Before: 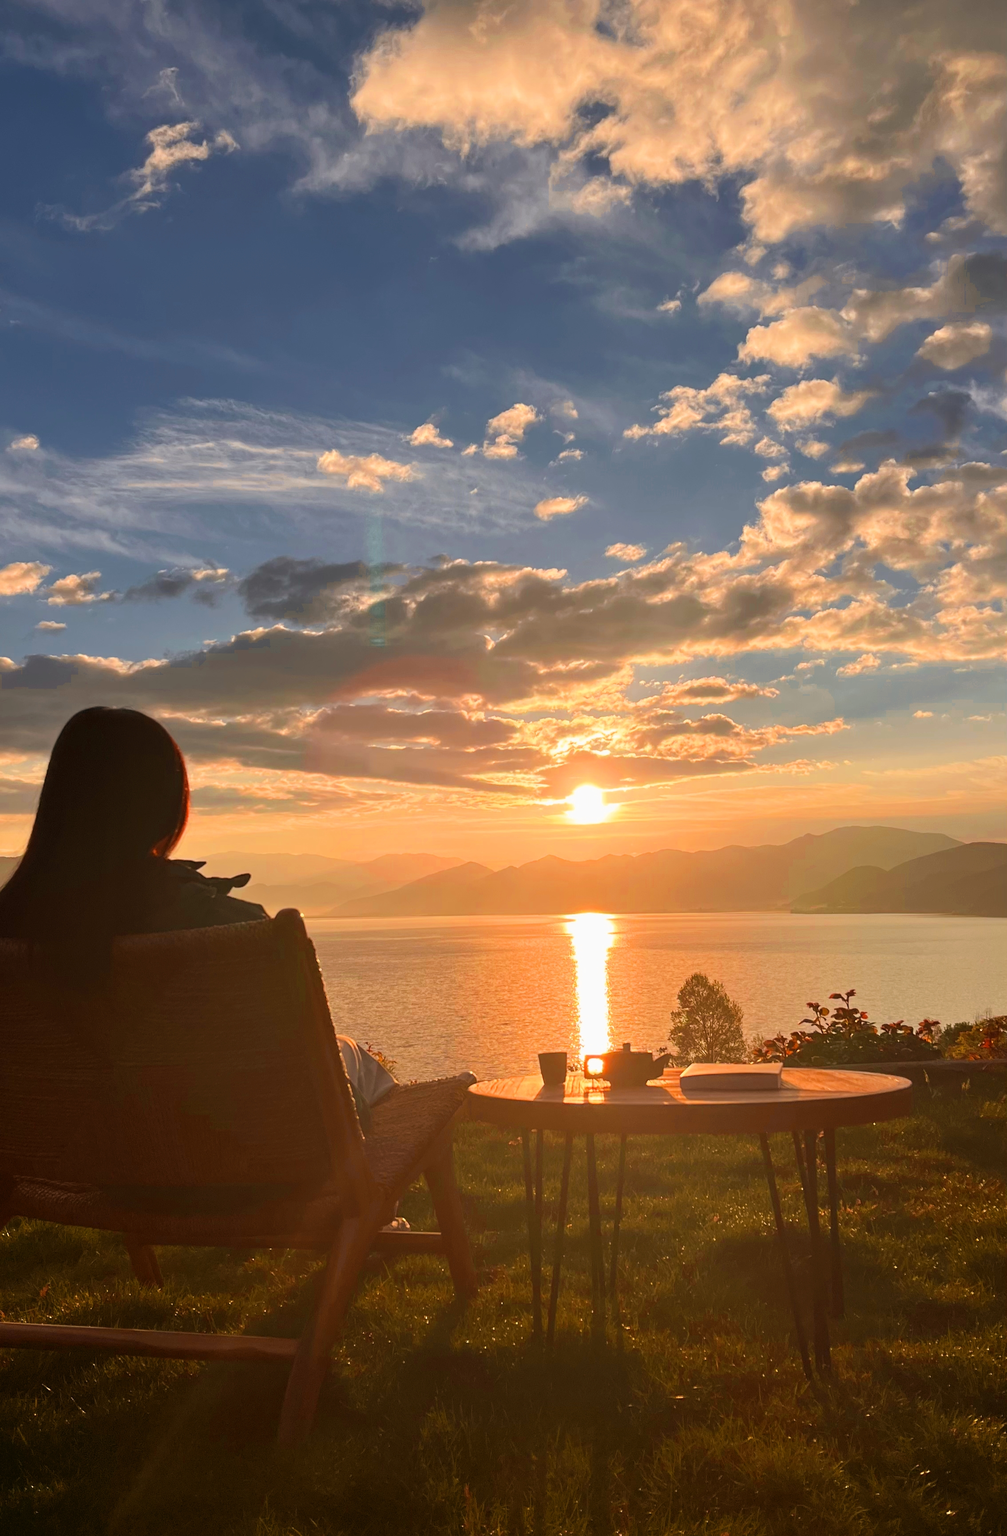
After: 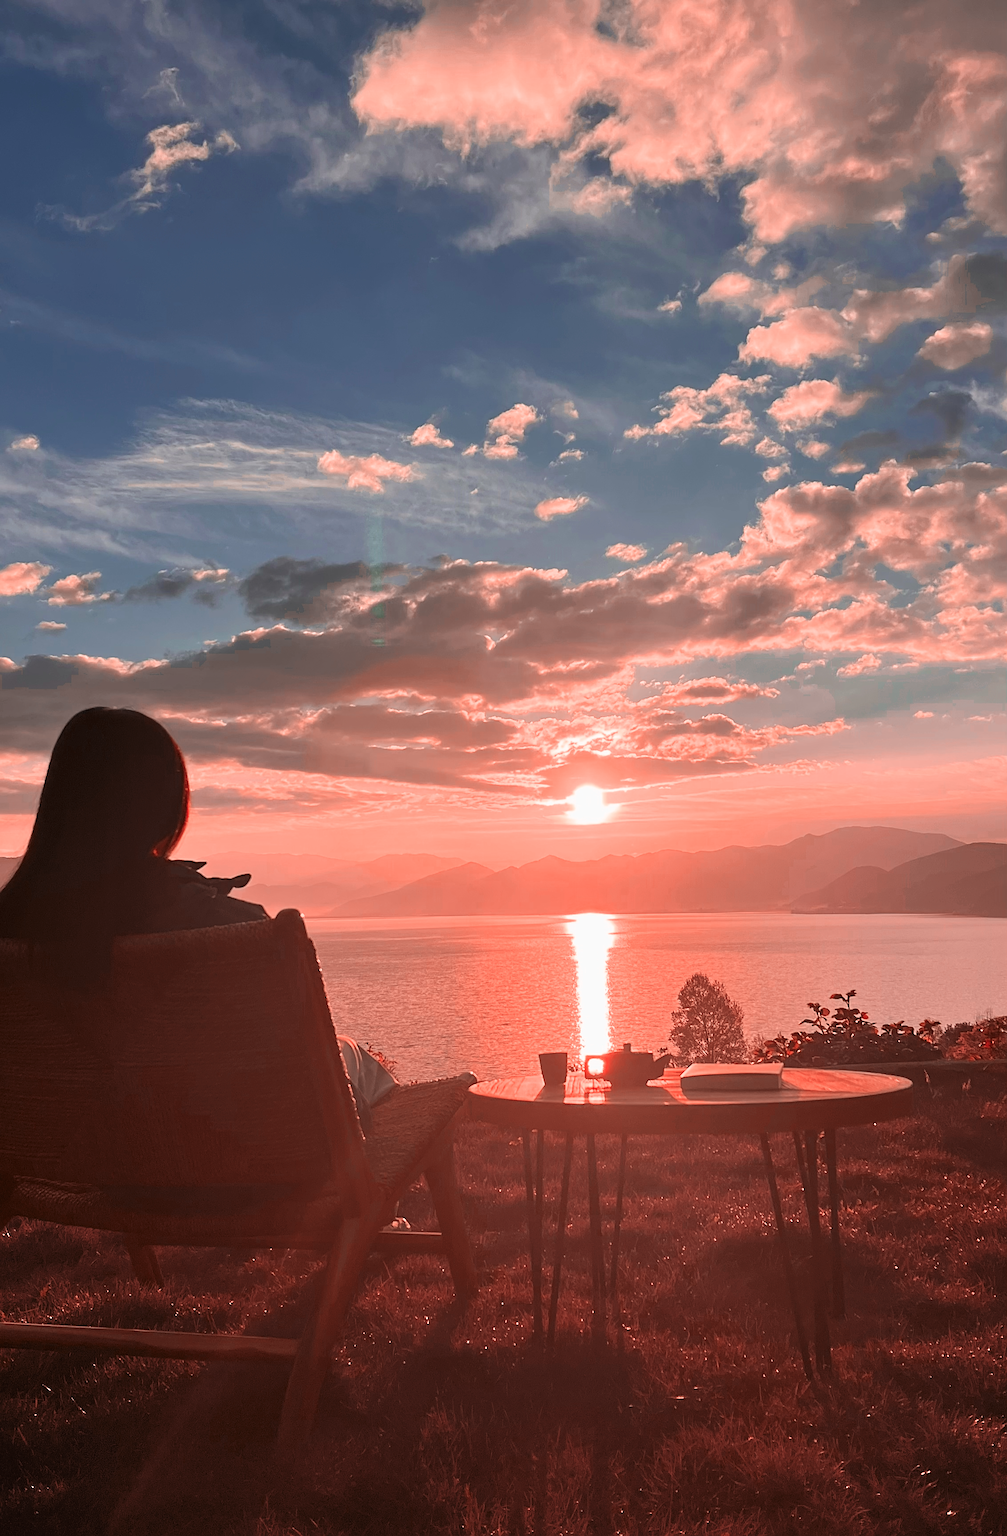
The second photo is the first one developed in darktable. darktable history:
sharpen: on, module defaults
color zones: curves: ch2 [(0, 0.5) (0.084, 0.497) (0.323, 0.335) (0.4, 0.497) (1, 0.5)], process mode strong
